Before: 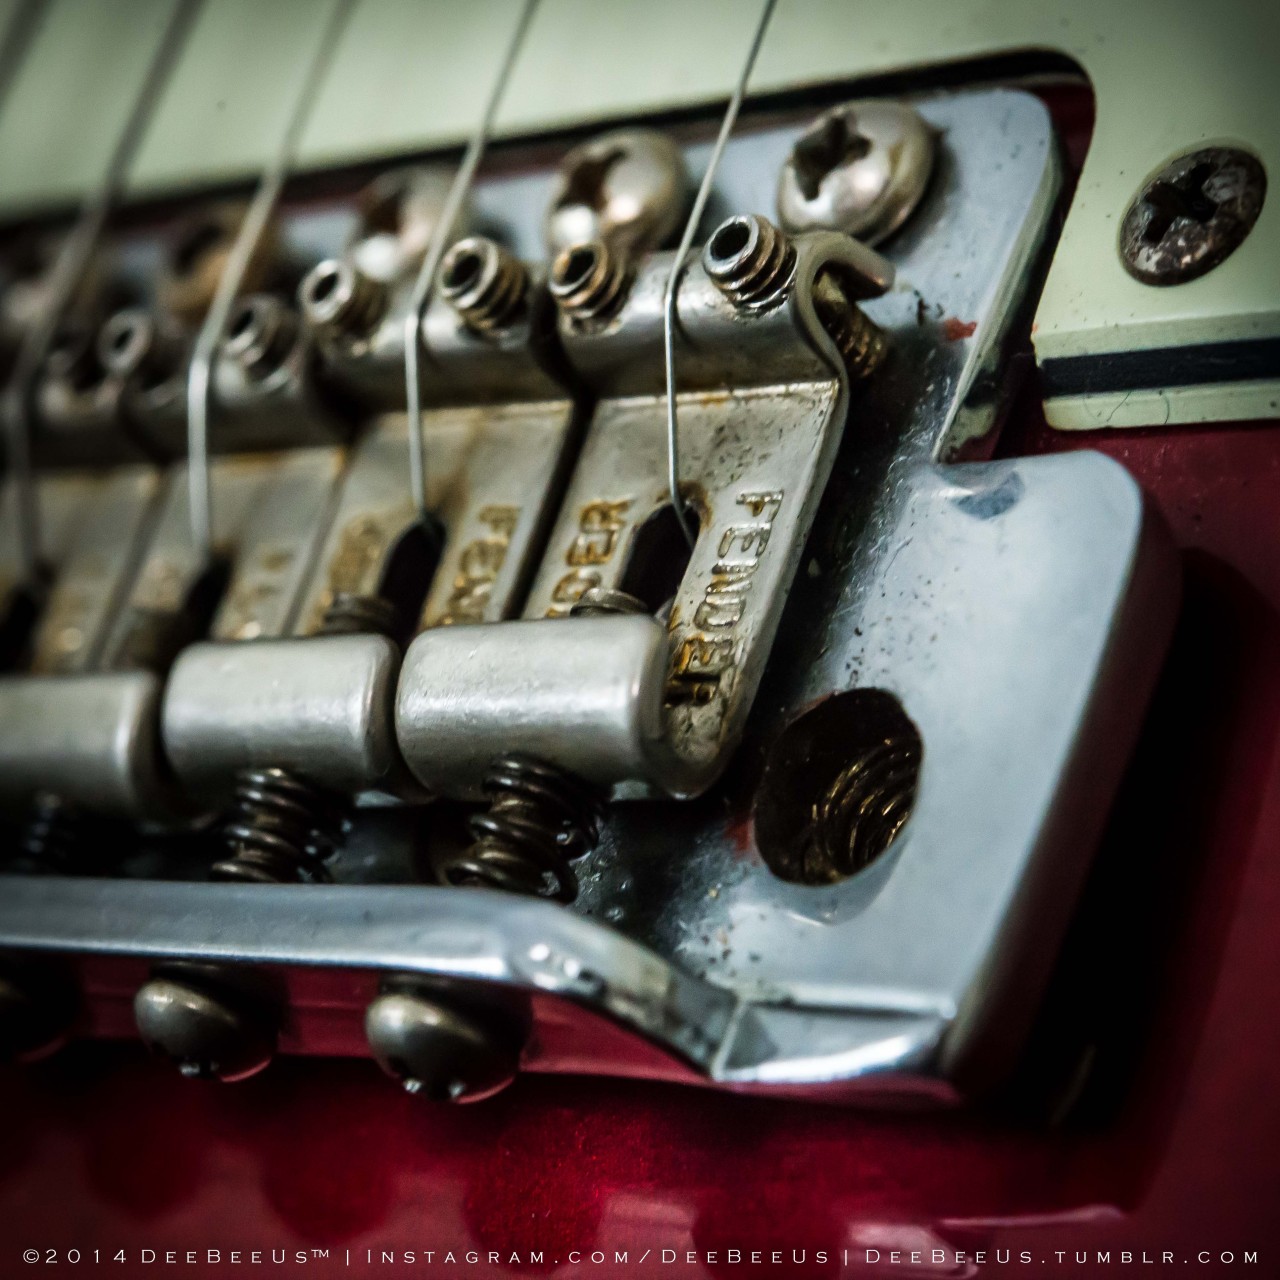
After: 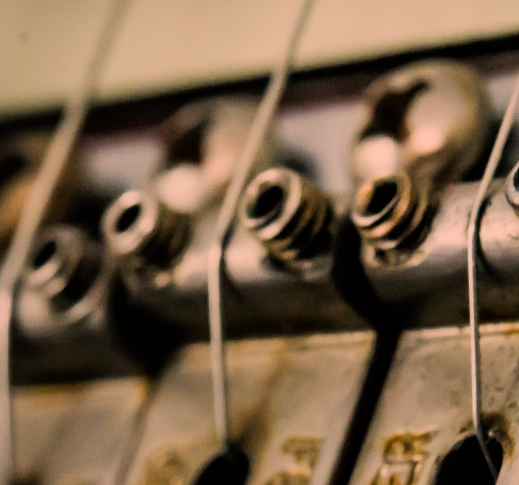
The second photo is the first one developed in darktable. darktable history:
crop: left 15.452%, top 5.459%, right 43.956%, bottom 56.62%
white balance: emerald 1
filmic rgb: black relative exposure -7.65 EV, white relative exposure 4.56 EV, hardness 3.61
color correction: highlights a* 21.88, highlights b* 22.25
